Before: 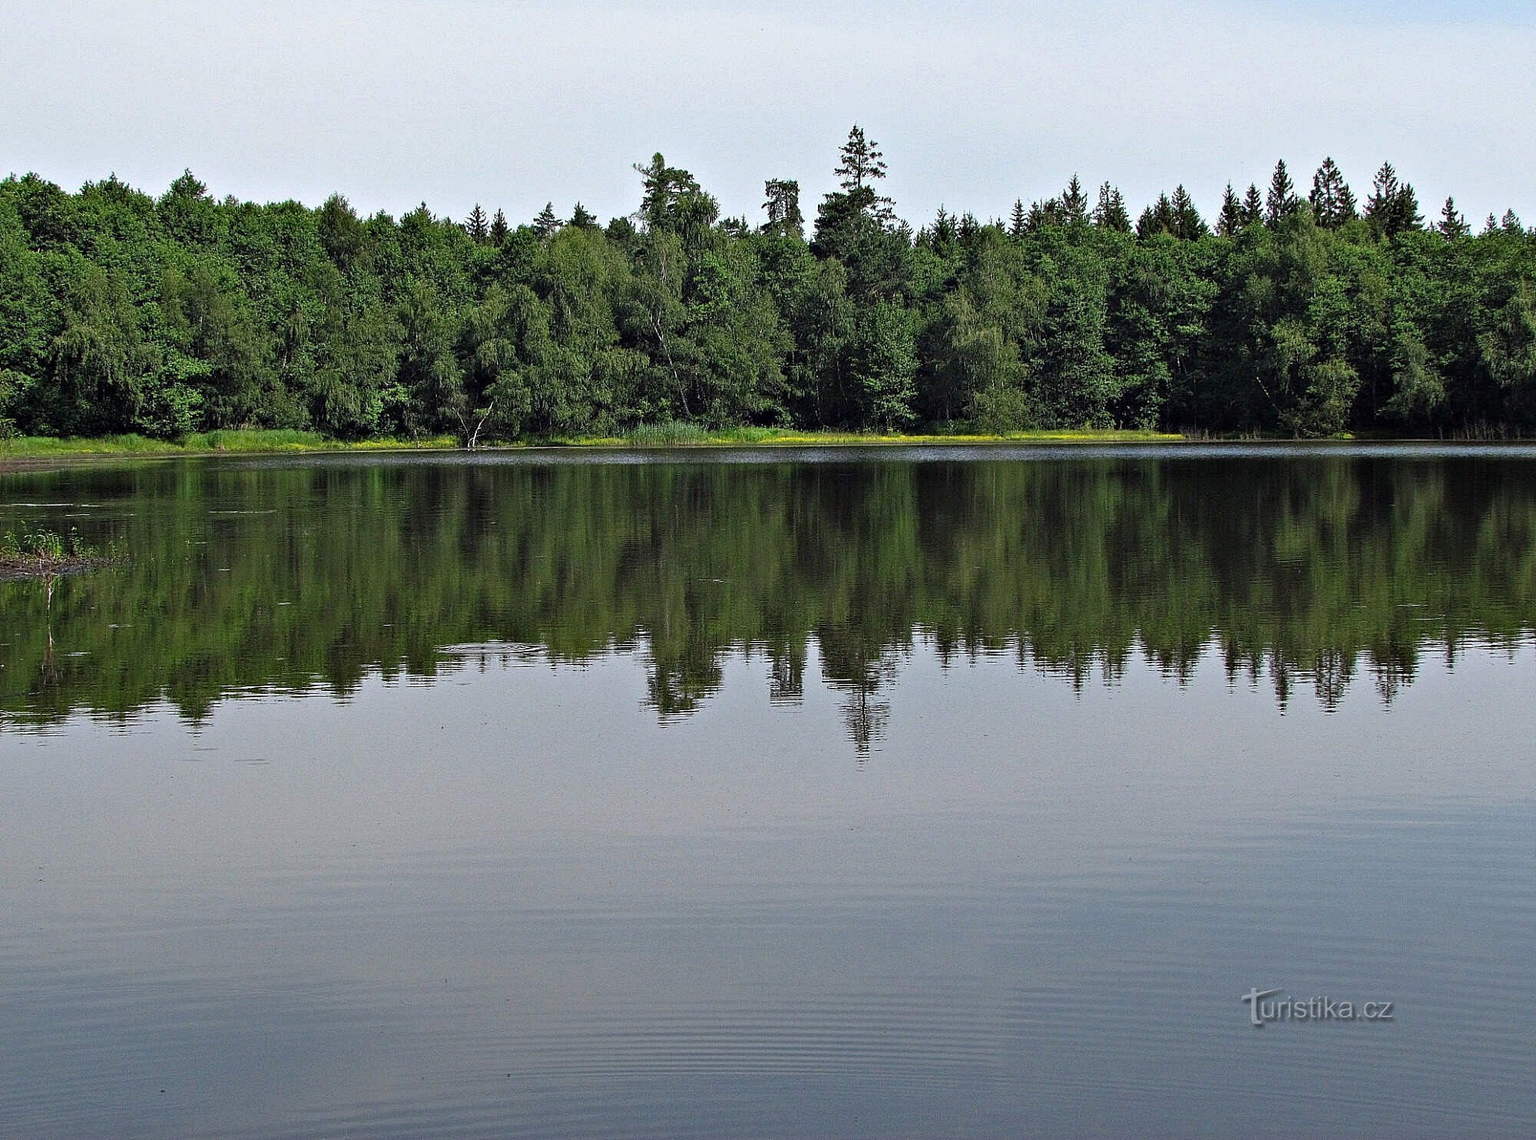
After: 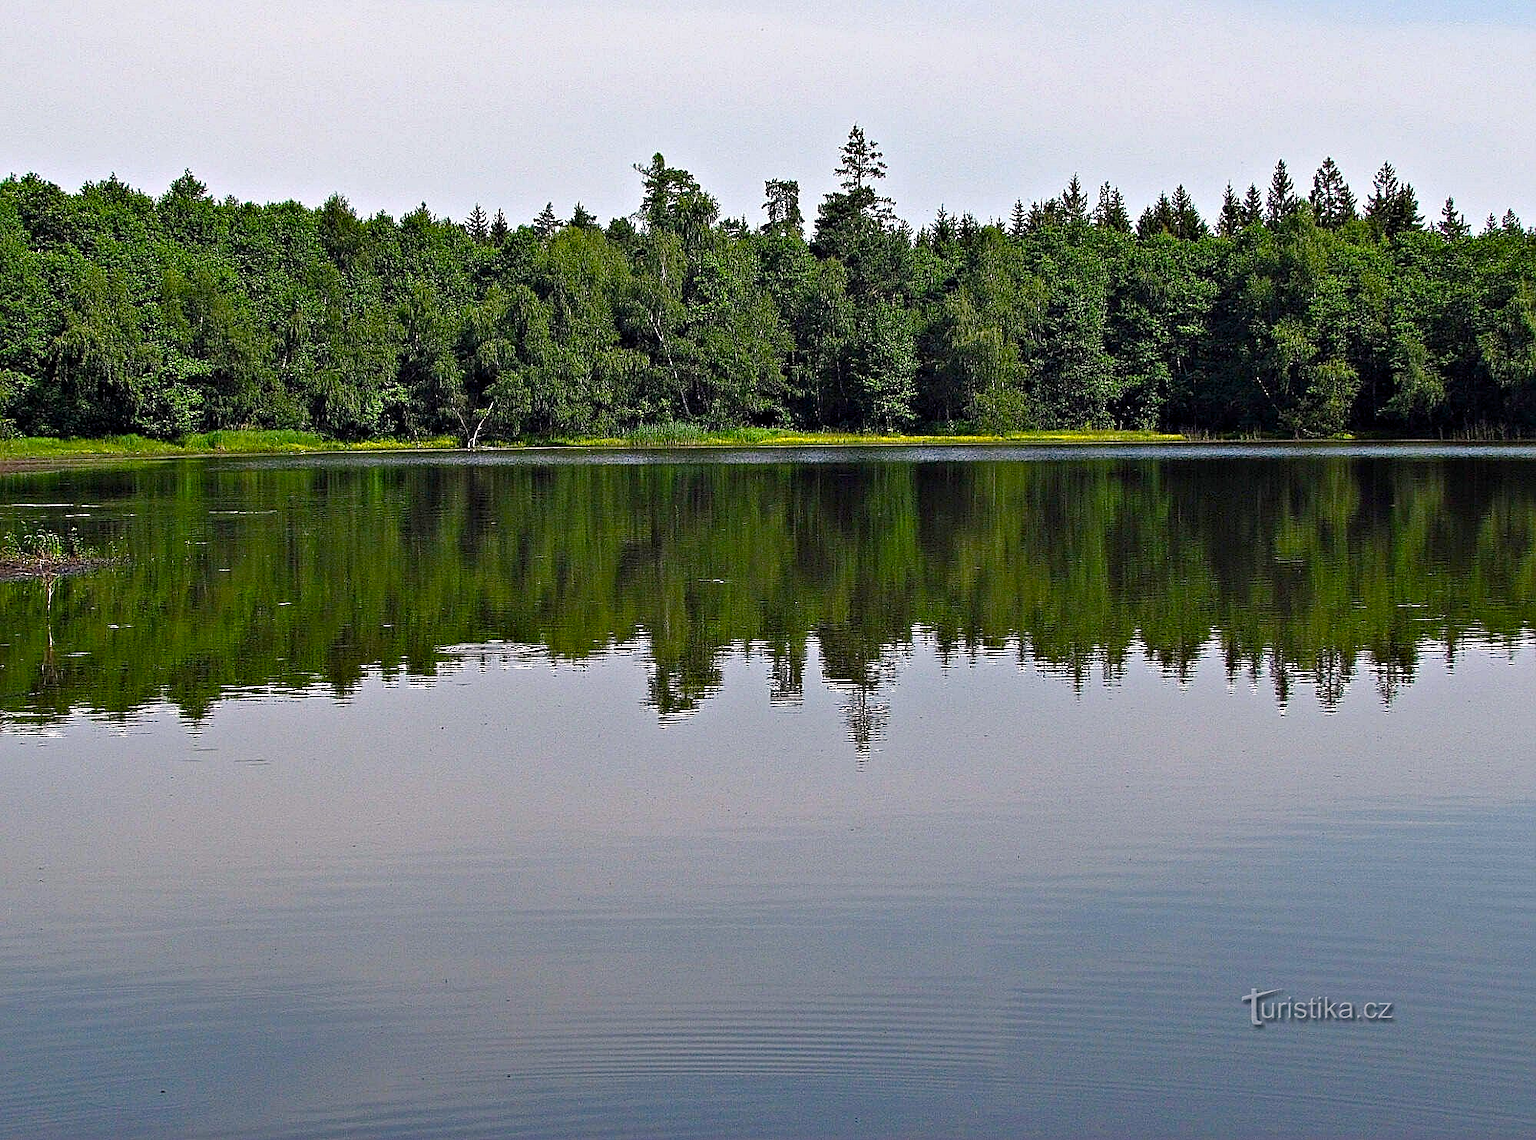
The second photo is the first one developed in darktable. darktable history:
color balance rgb: highlights gain › chroma 0.996%, highlights gain › hue 29.01°, linear chroma grading › shadows -7.77%, linear chroma grading › global chroma 9.781%, perceptual saturation grading › global saturation 20%, perceptual saturation grading › highlights -25.844%, perceptual saturation grading › shadows 50.077%, global vibrance 20%
contrast equalizer: y [[0.6 ×6], [0.55 ×6], [0 ×6], [0 ×6], [0 ×6]], mix 0.138
sharpen: on, module defaults
